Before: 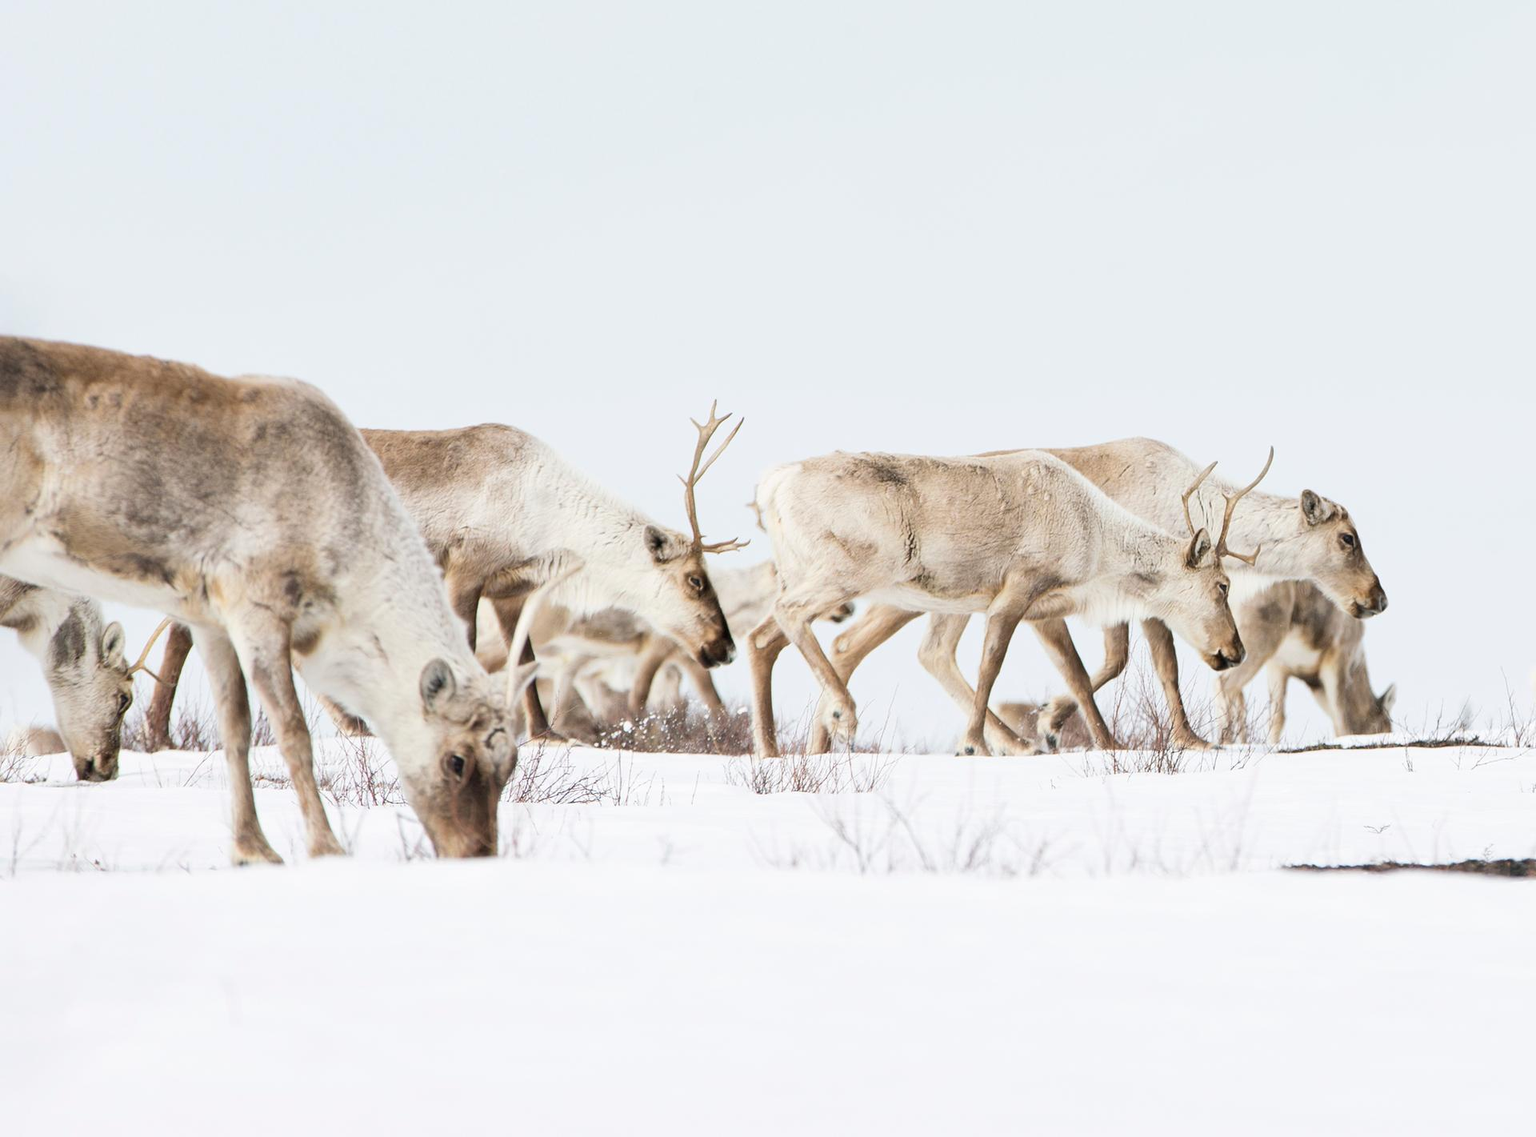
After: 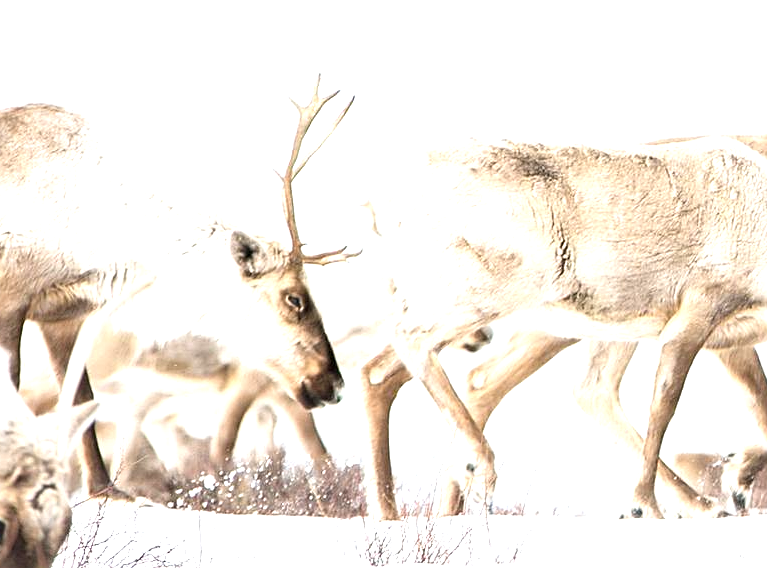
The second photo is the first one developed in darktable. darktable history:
sharpen: on, module defaults
exposure: black level correction 0, exposure 0.9 EV, compensate highlight preservation false
crop: left 30%, top 30%, right 30%, bottom 30%
